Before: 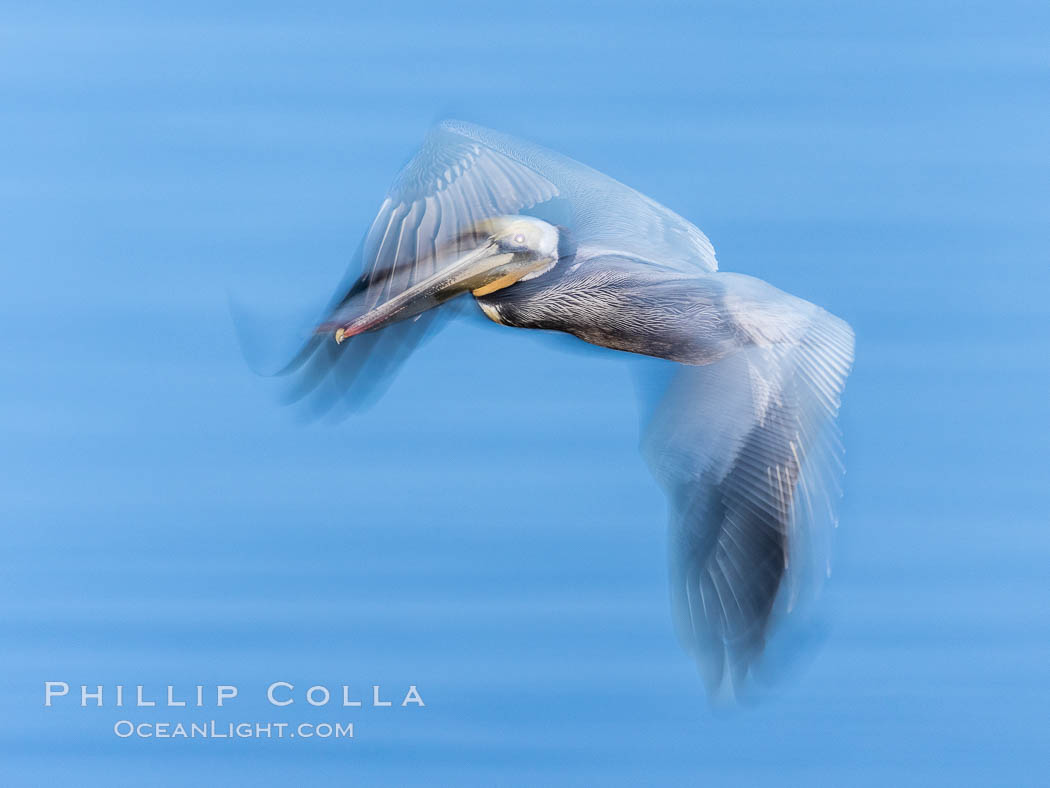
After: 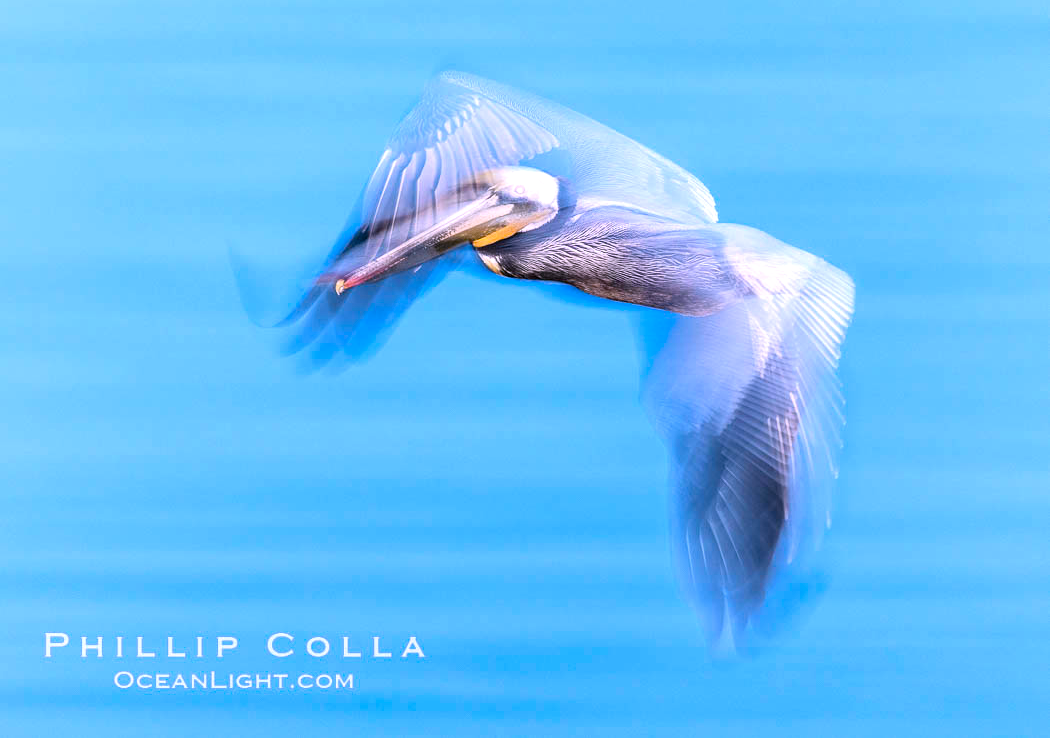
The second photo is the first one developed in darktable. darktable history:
crop and rotate: top 6.25%
exposure: black level correction 0.001, exposure 0.5 EV, compensate exposure bias true, compensate highlight preservation false
white balance: red 1.066, blue 1.119
color balance rgb: perceptual saturation grading › global saturation 30%, global vibrance 10%
